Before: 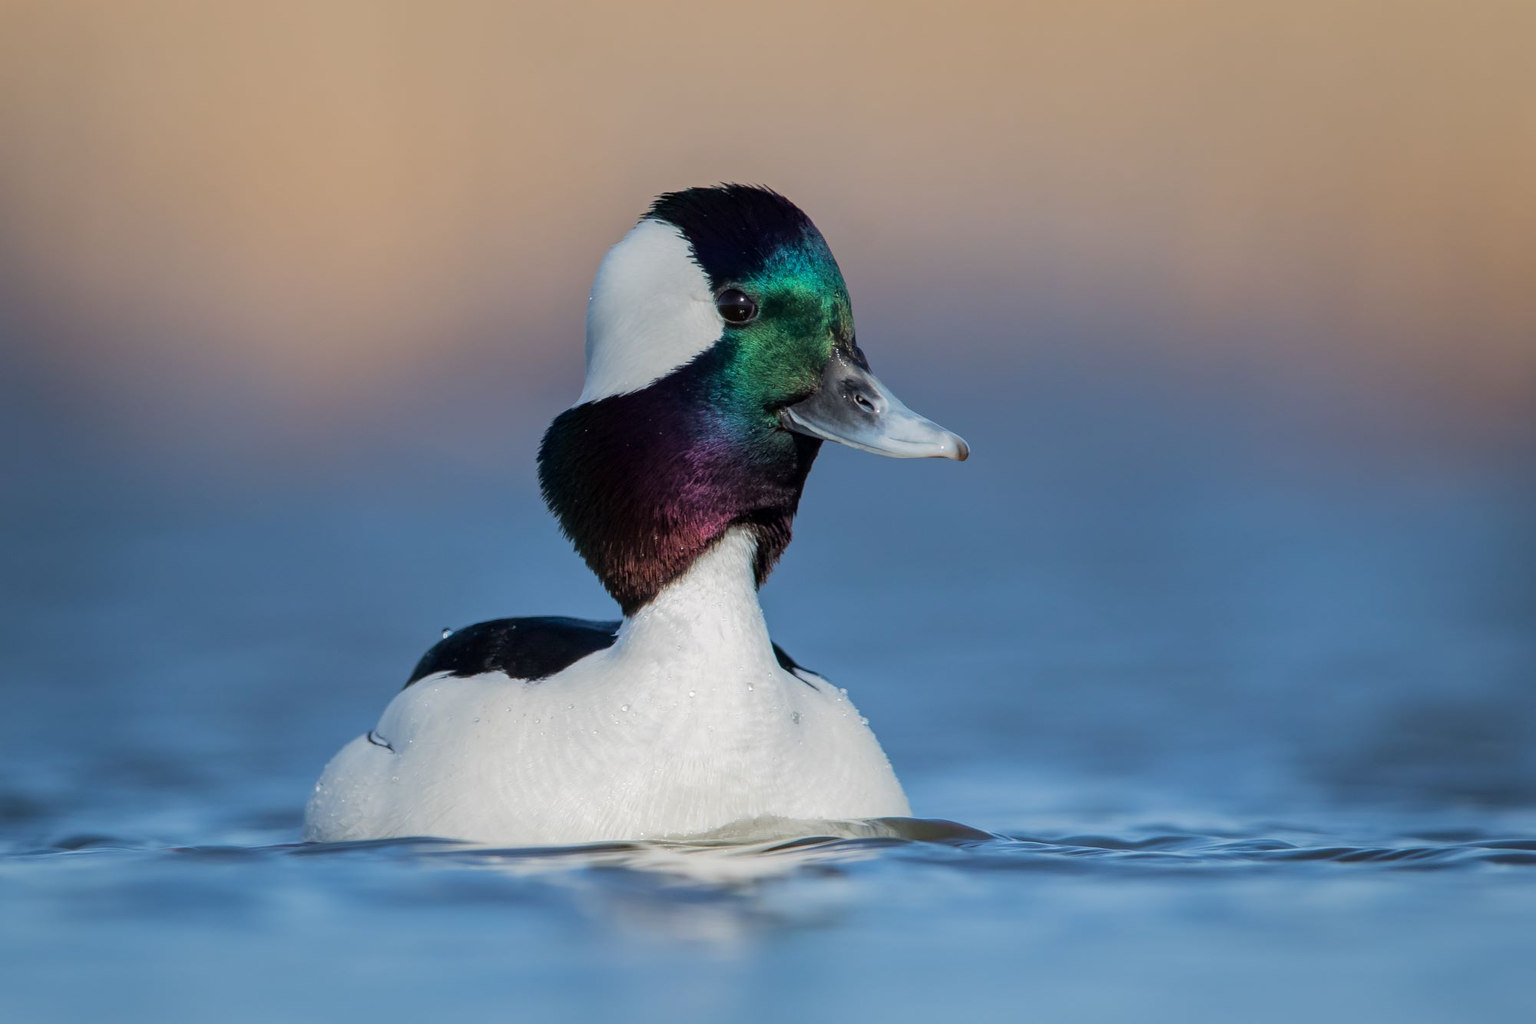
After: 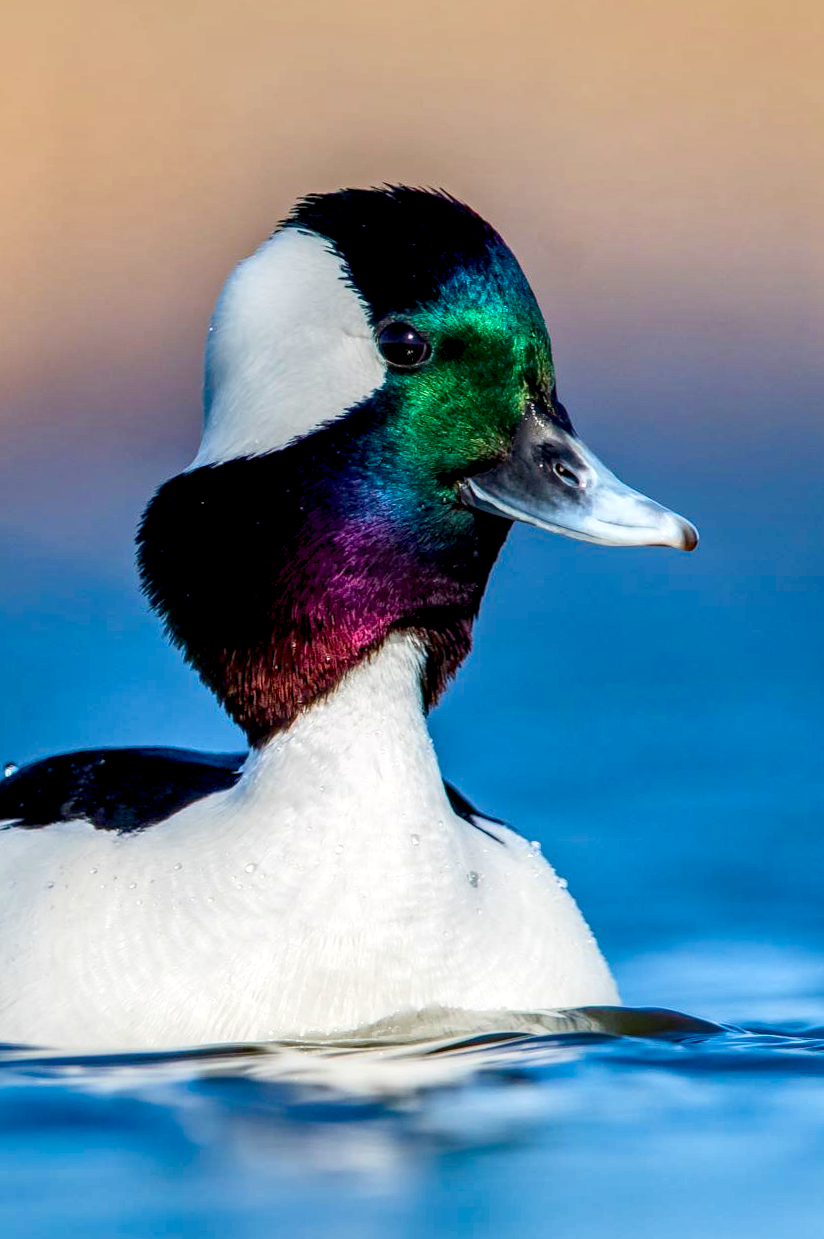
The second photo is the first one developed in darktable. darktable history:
crop: left 31.229%, right 27.105%
local contrast: highlights 65%, shadows 54%, detail 169%, midtone range 0.514
base curve: curves: ch0 [(0, 0) (0.303, 0.277) (1, 1)]
contrast brightness saturation: contrast 0.23, brightness 0.1, saturation 0.29
color balance rgb: global offset › luminance -0.5%, perceptual saturation grading › highlights -17.77%, perceptual saturation grading › mid-tones 33.1%, perceptual saturation grading › shadows 50.52%, perceptual brilliance grading › highlights 10.8%, perceptual brilliance grading › shadows -10.8%, global vibrance 24.22%, contrast -25%
rotate and perspective: rotation 0.679°, lens shift (horizontal) 0.136, crop left 0.009, crop right 0.991, crop top 0.078, crop bottom 0.95
